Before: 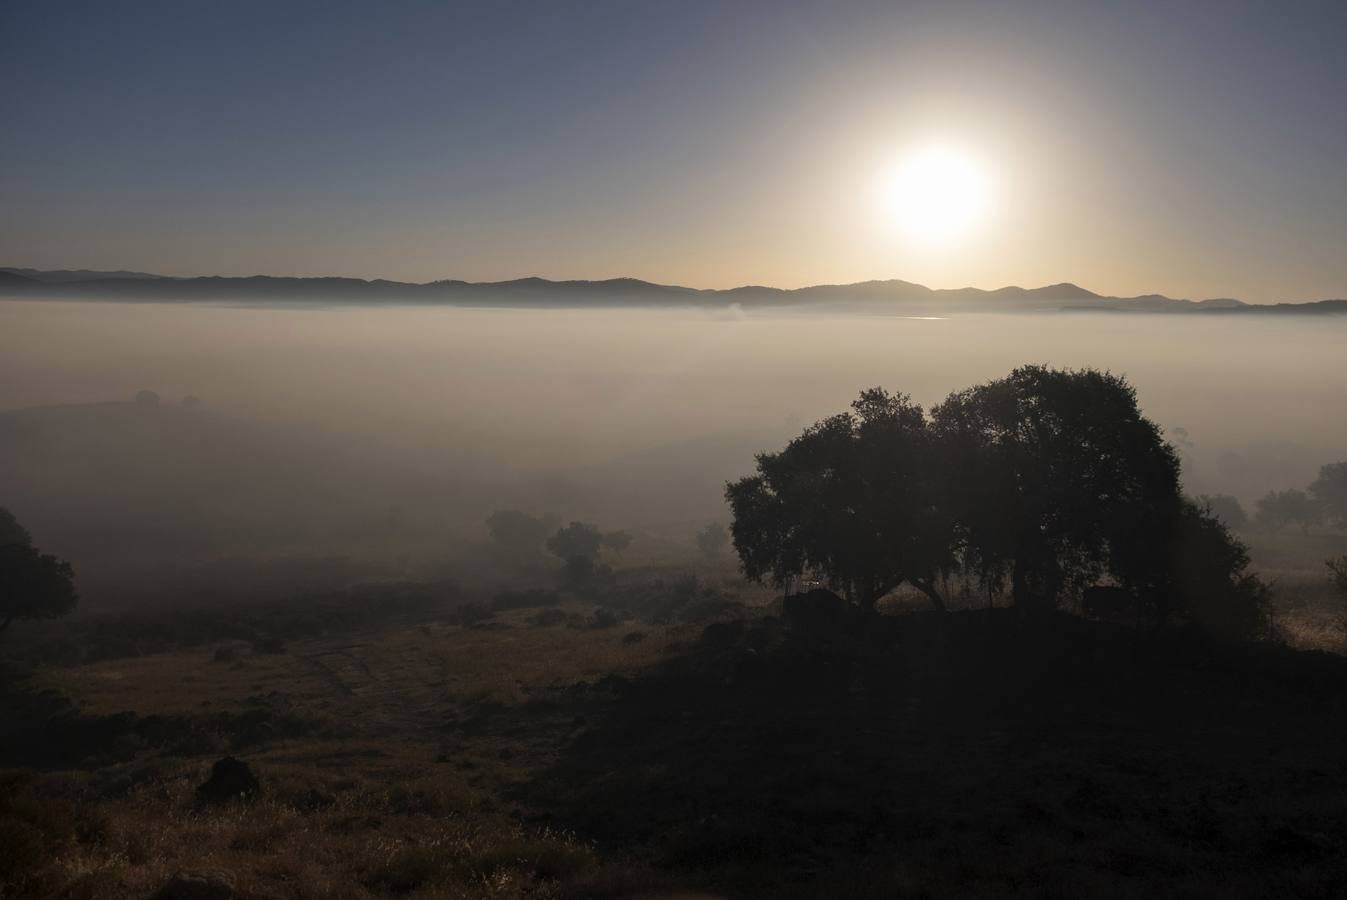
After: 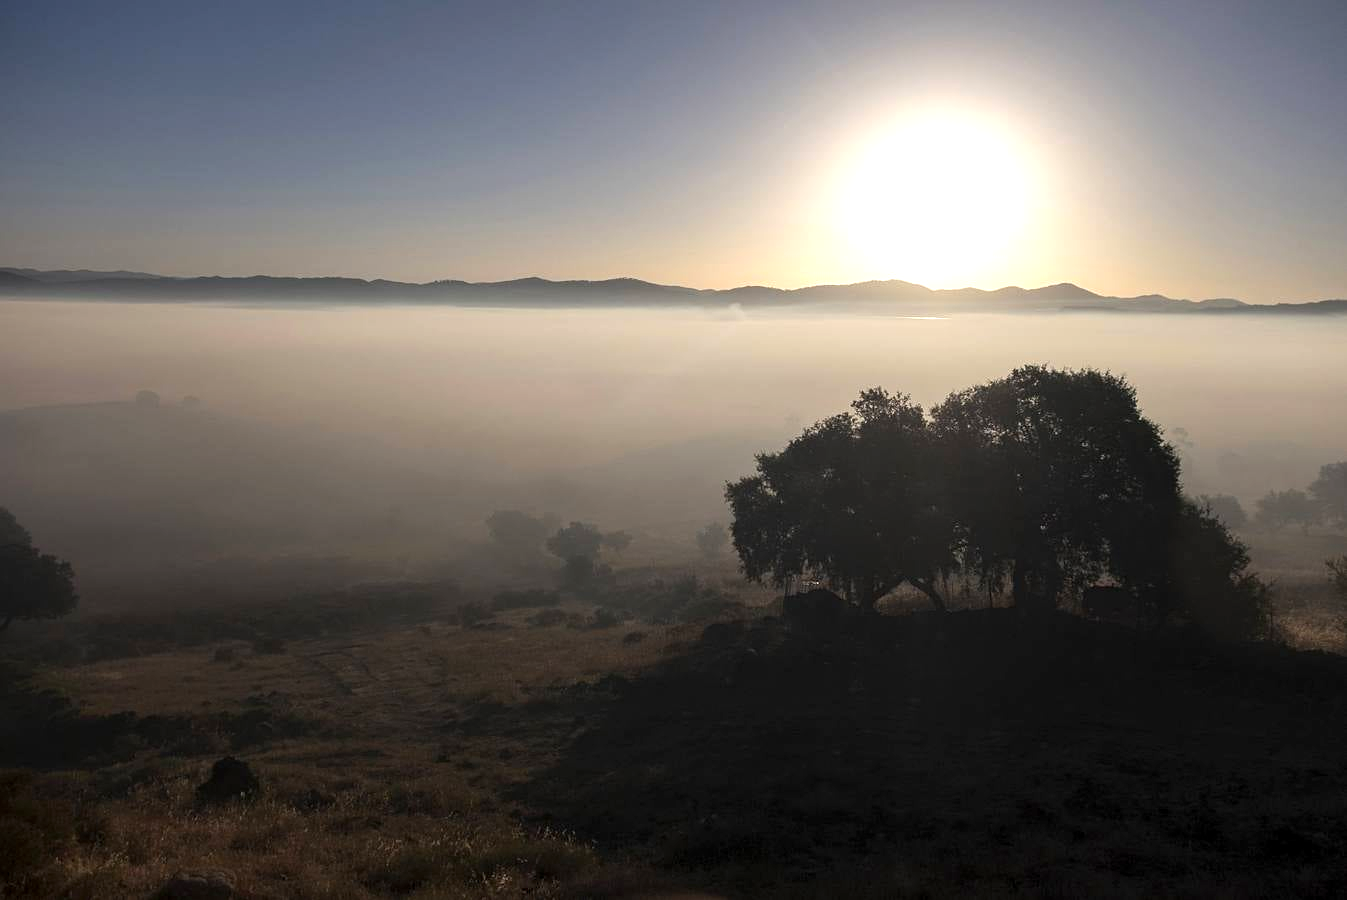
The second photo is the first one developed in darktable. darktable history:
levels: levels [0, 0.476, 0.951]
sharpen: amount 0.2
exposure: black level correction 0.001, exposure 0.5 EV, compensate exposure bias true, compensate highlight preservation false
